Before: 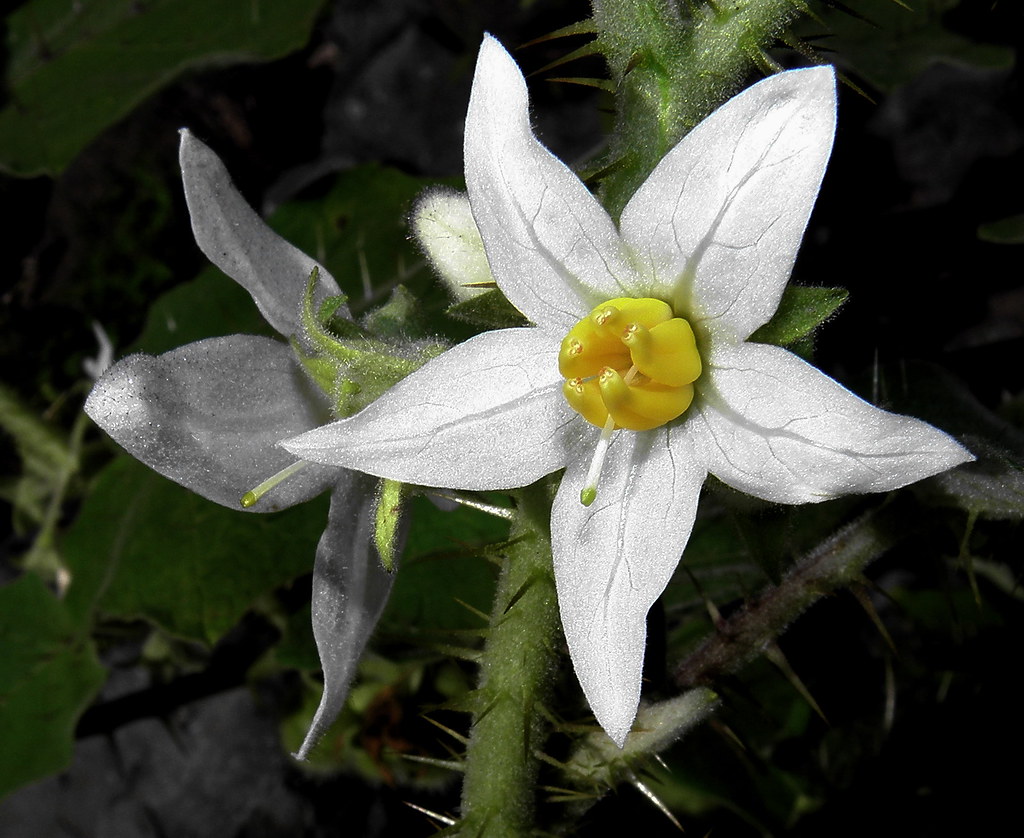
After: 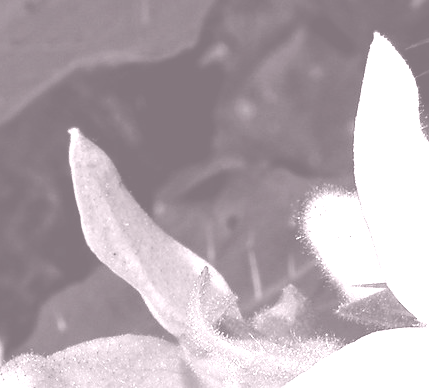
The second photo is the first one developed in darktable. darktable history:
colorize: hue 25.2°, saturation 83%, source mix 82%, lightness 79%, version 1
crop and rotate: left 10.817%, top 0.062%, right 47.194%, bottom 53.626%
